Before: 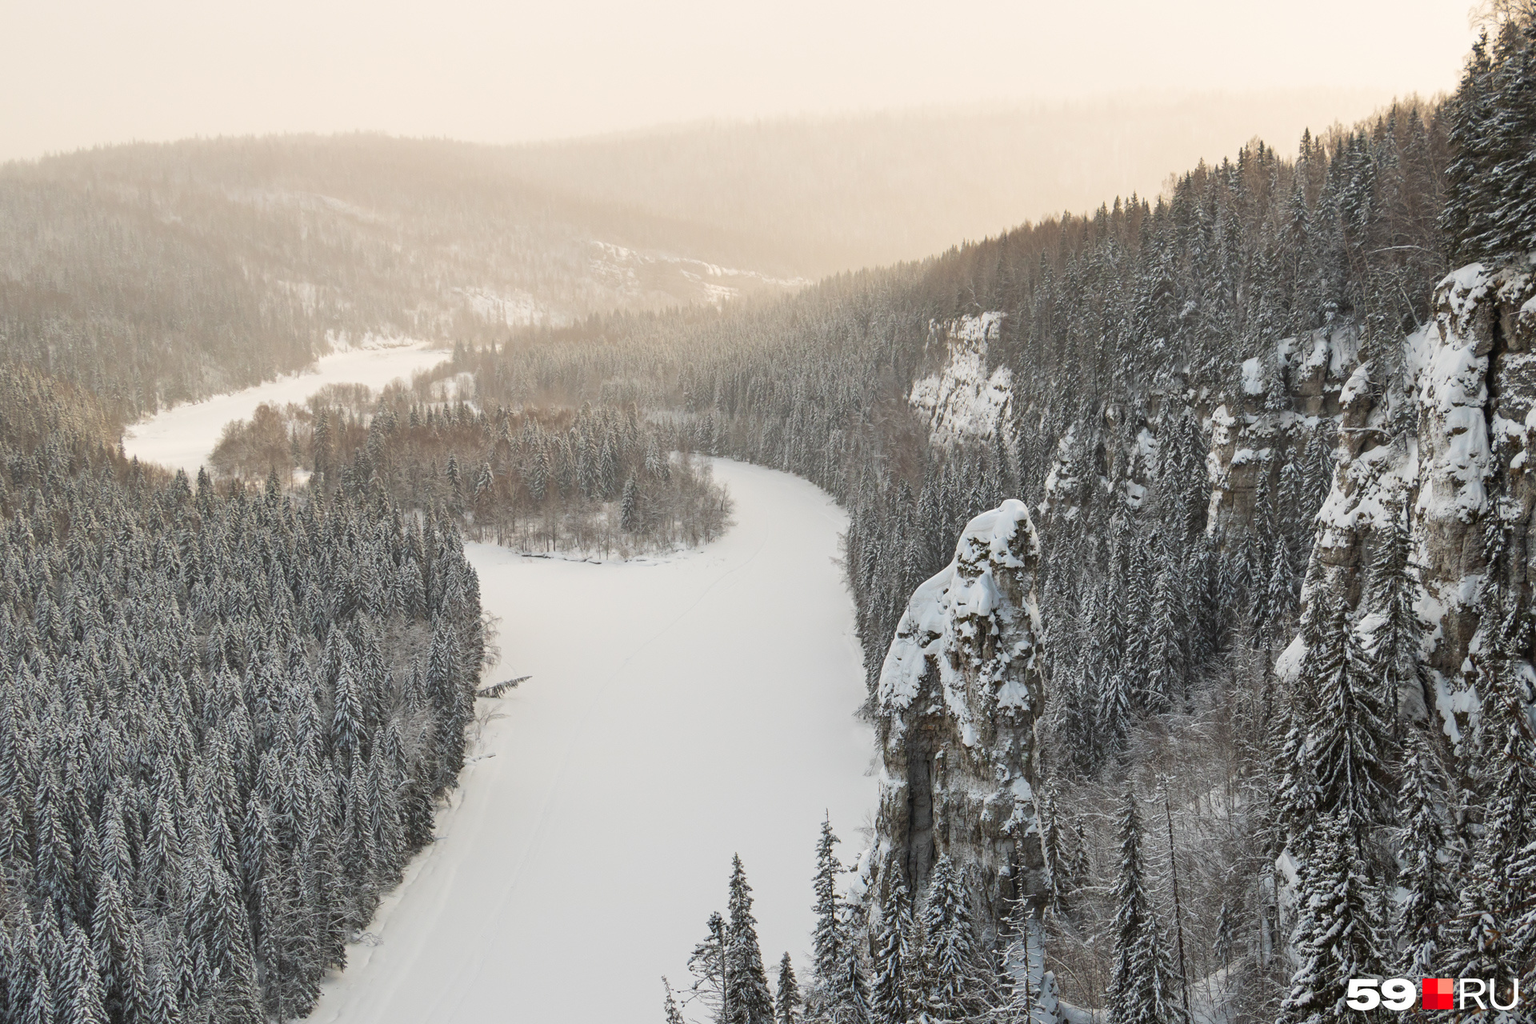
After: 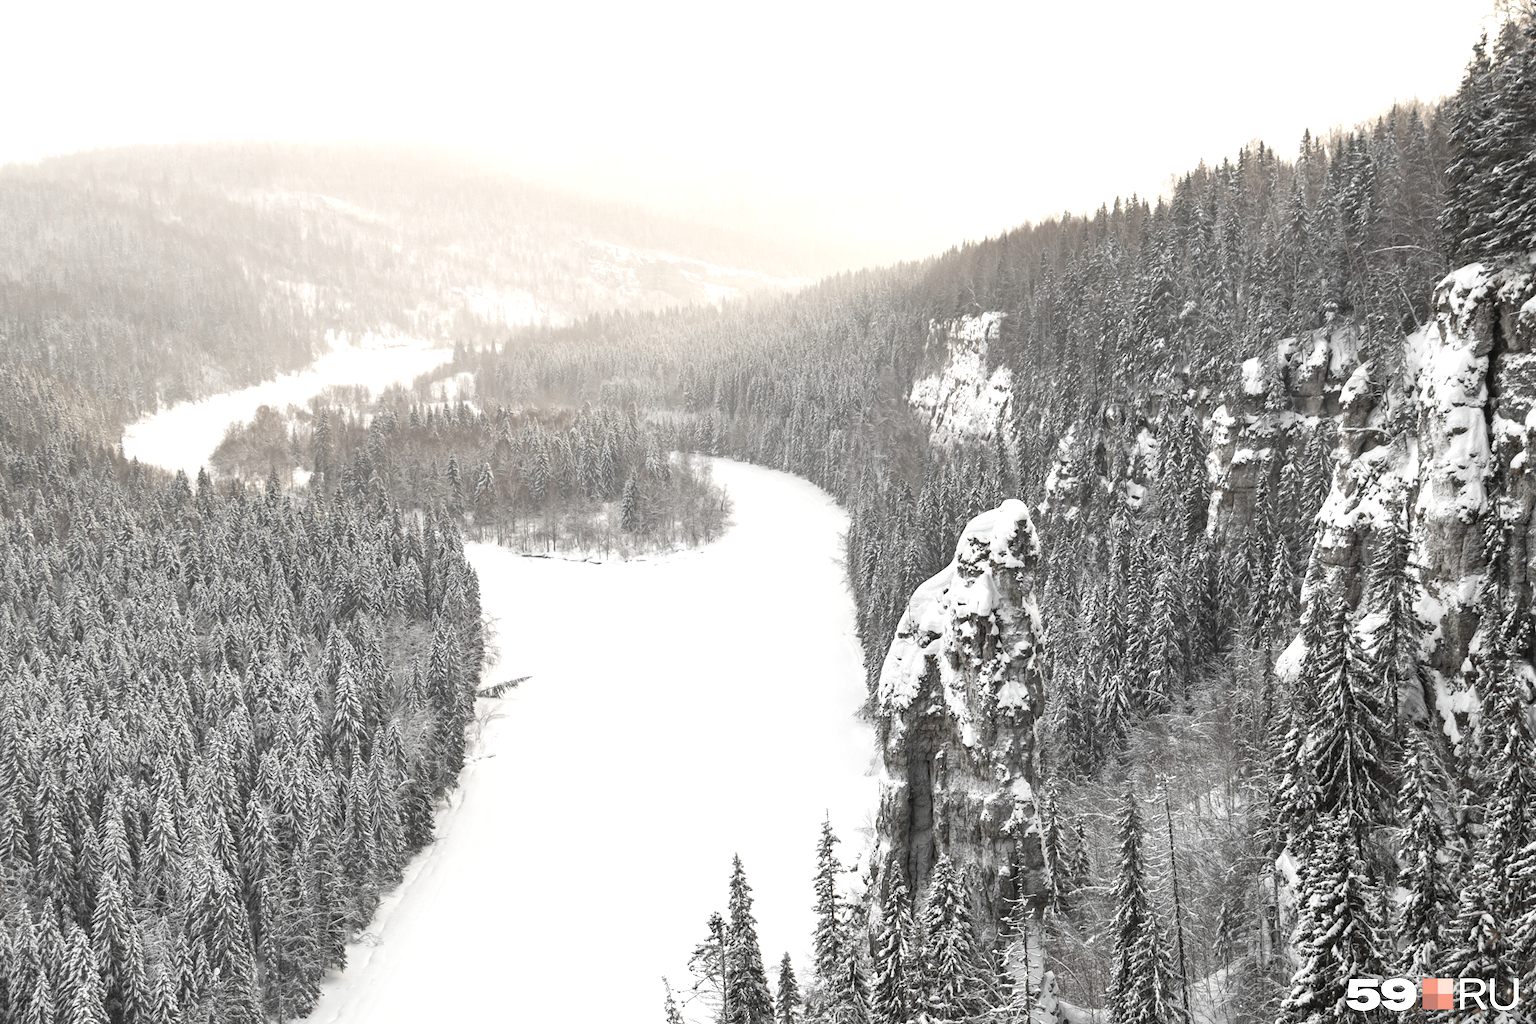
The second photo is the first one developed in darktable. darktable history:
exposure: exposure 0.749 EV, compensate highlight preservation false
color zones: curves: ch0 [(0, 0.613) (0.01, 0.613) (0.245, 0.448) (0.498, 0.529) (0.642, 0.665) (0.879, 0.777) (0.99, 0.613)]; ch1 [(0, 0.035) (0.121, 0.189) (0.259, 0.197) (0.415, 0.061) (0.589, 0.022) (0.732, 0.022) (0.857, 0.026) (0.991, 0.053)]
